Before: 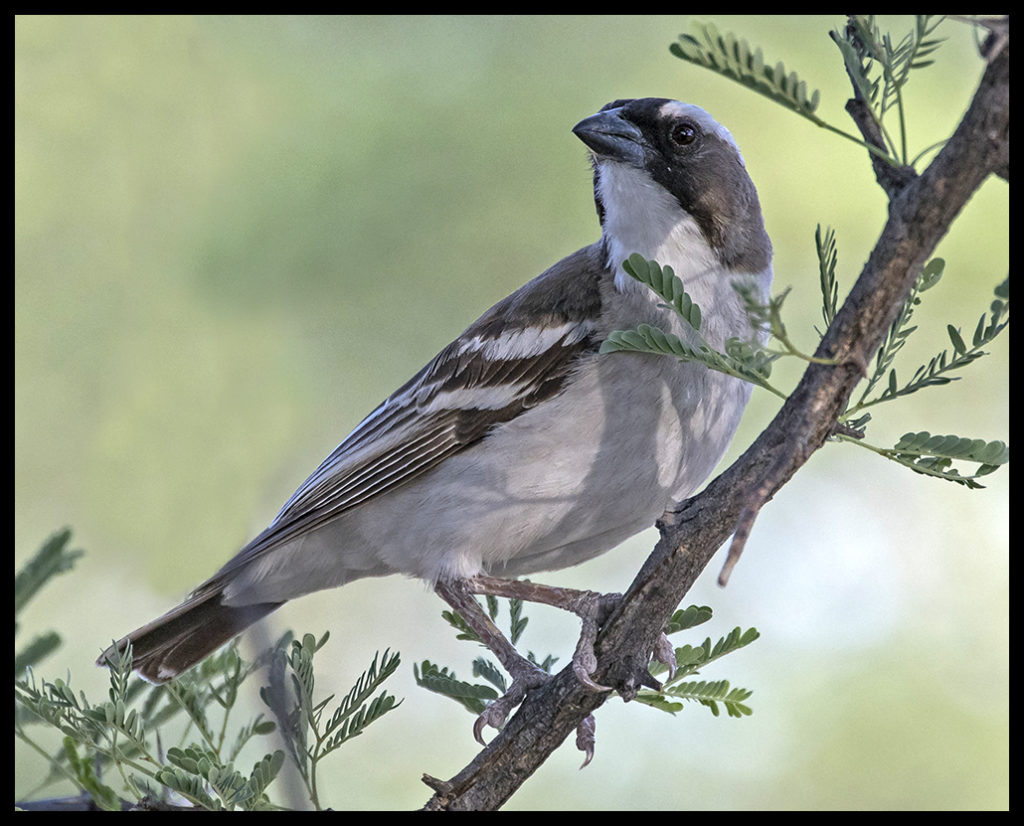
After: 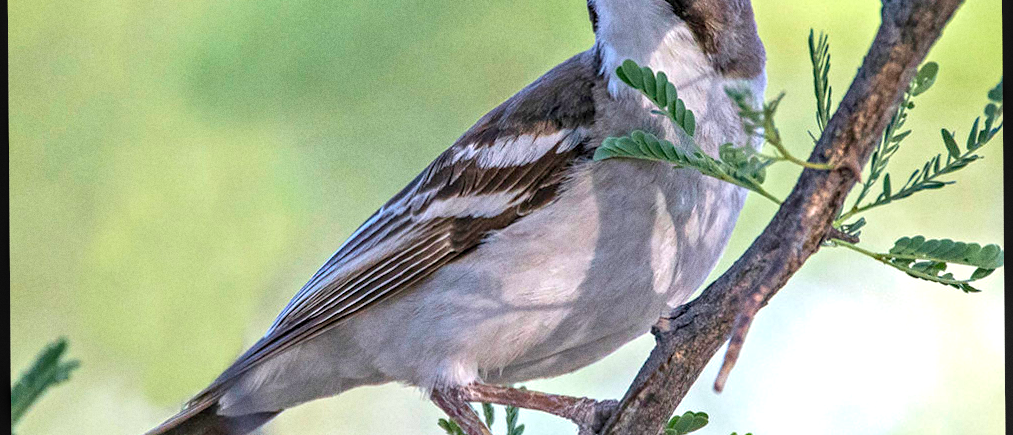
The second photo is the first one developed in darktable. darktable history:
grain: coarseness 0.09 ISO
exposure: exposure 0.367 EV, compensate highlight preservation false
crop and rotate: top 23.043%, bottom 23.437%
color balance rgb: perceptual saturation grading › global saturation 20%, global vibrance 20%
velvia: strength 15%
local contrast: on, module defaults
rotate and perspective: rotation -0.45°, automatic cropping original format, crop left 0.008, crop right 0.992, crop top 0.012, crop bottom 0.988
